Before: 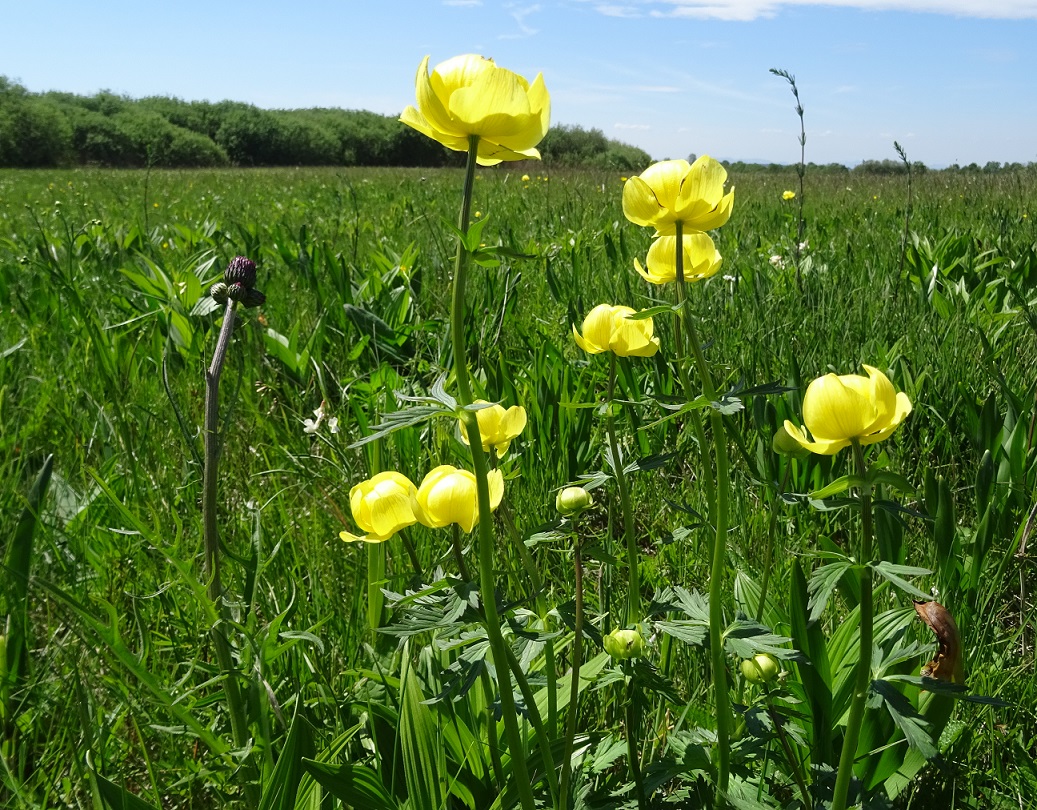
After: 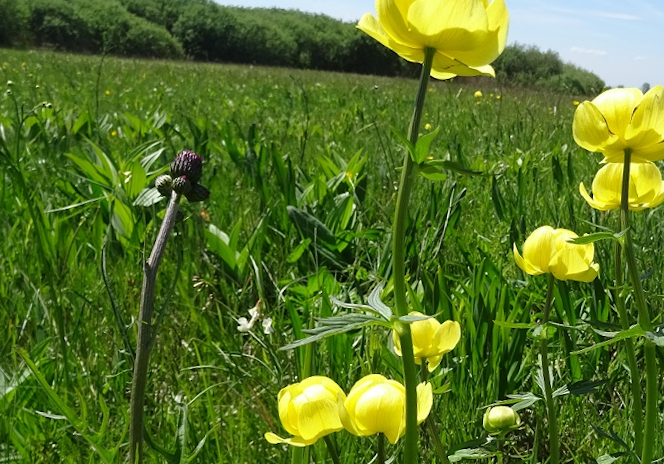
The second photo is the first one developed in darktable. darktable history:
crop and rotate: angle -4.46°, left 2.056%, top 6.81%, right 27.624%, bottom 30.254%
